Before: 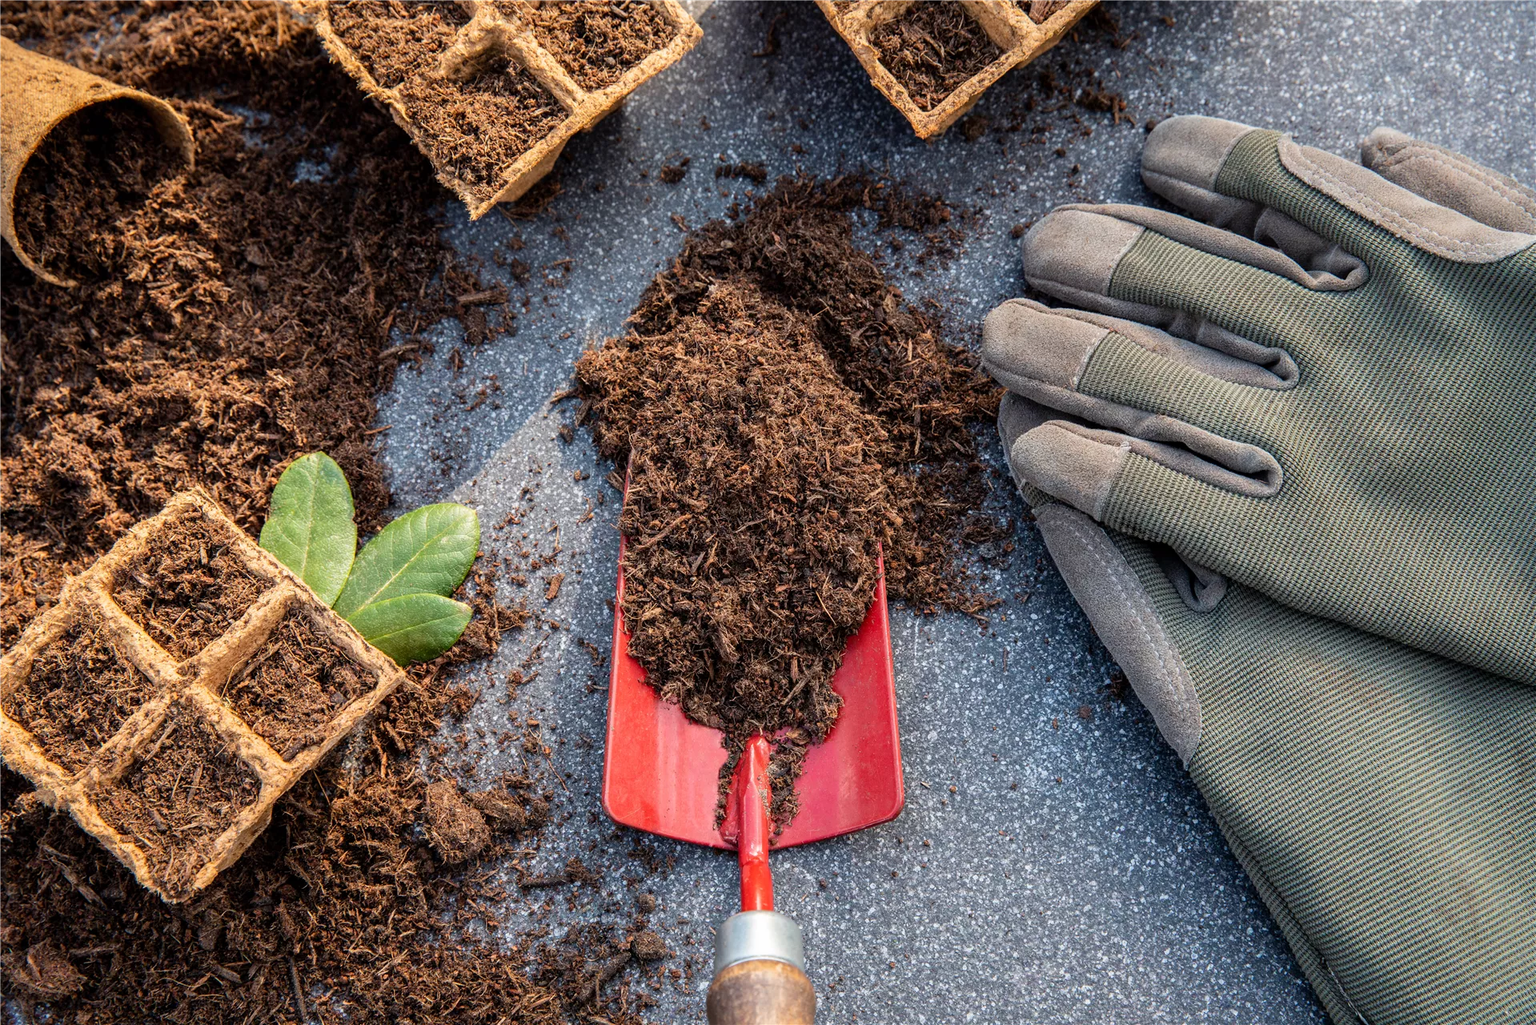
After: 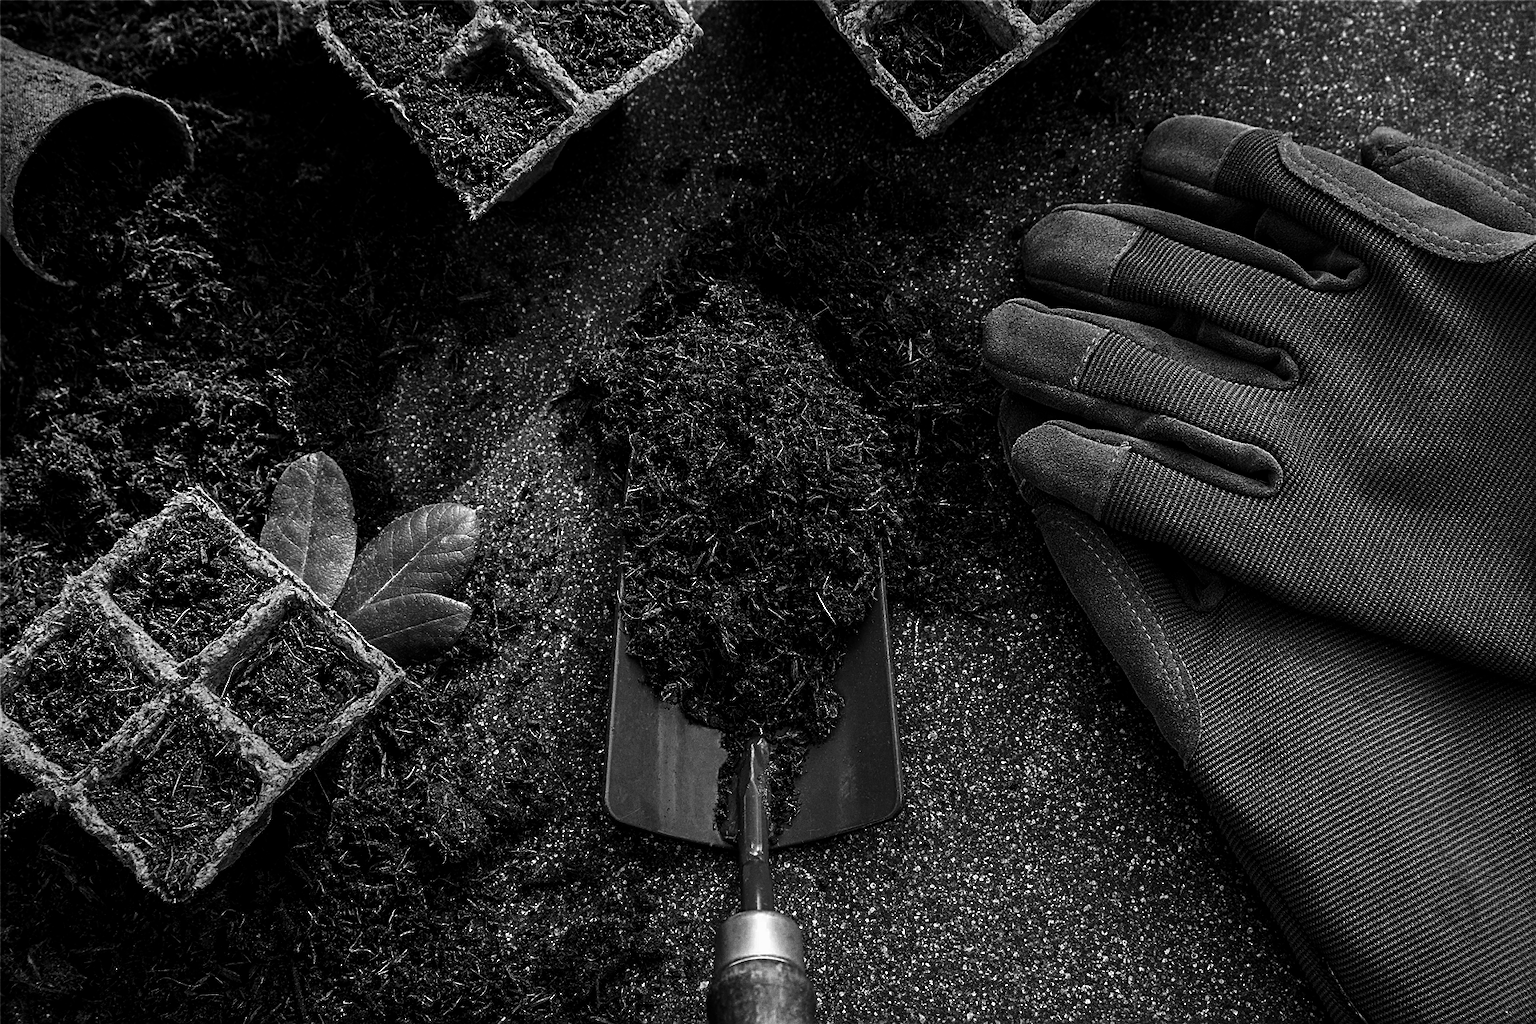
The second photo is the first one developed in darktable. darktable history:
contrast brightness saturation: contrast 0.02, brightness -1, saturation -1
grain: coarseness 0.47 ISO
sharpen: amount 0.575
